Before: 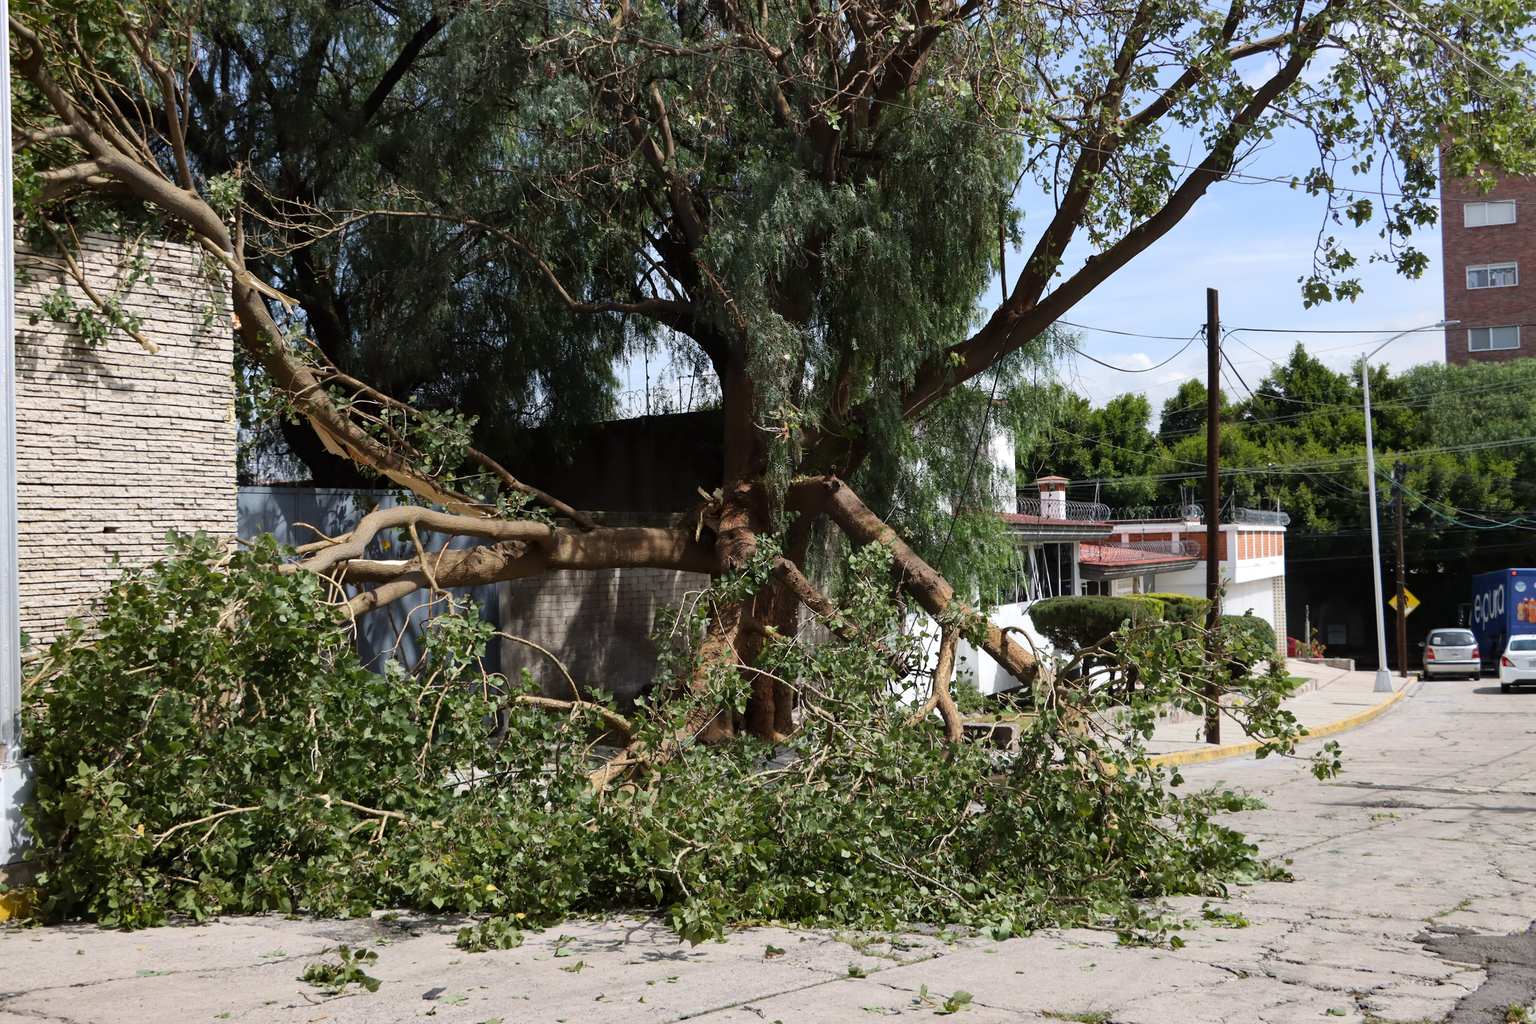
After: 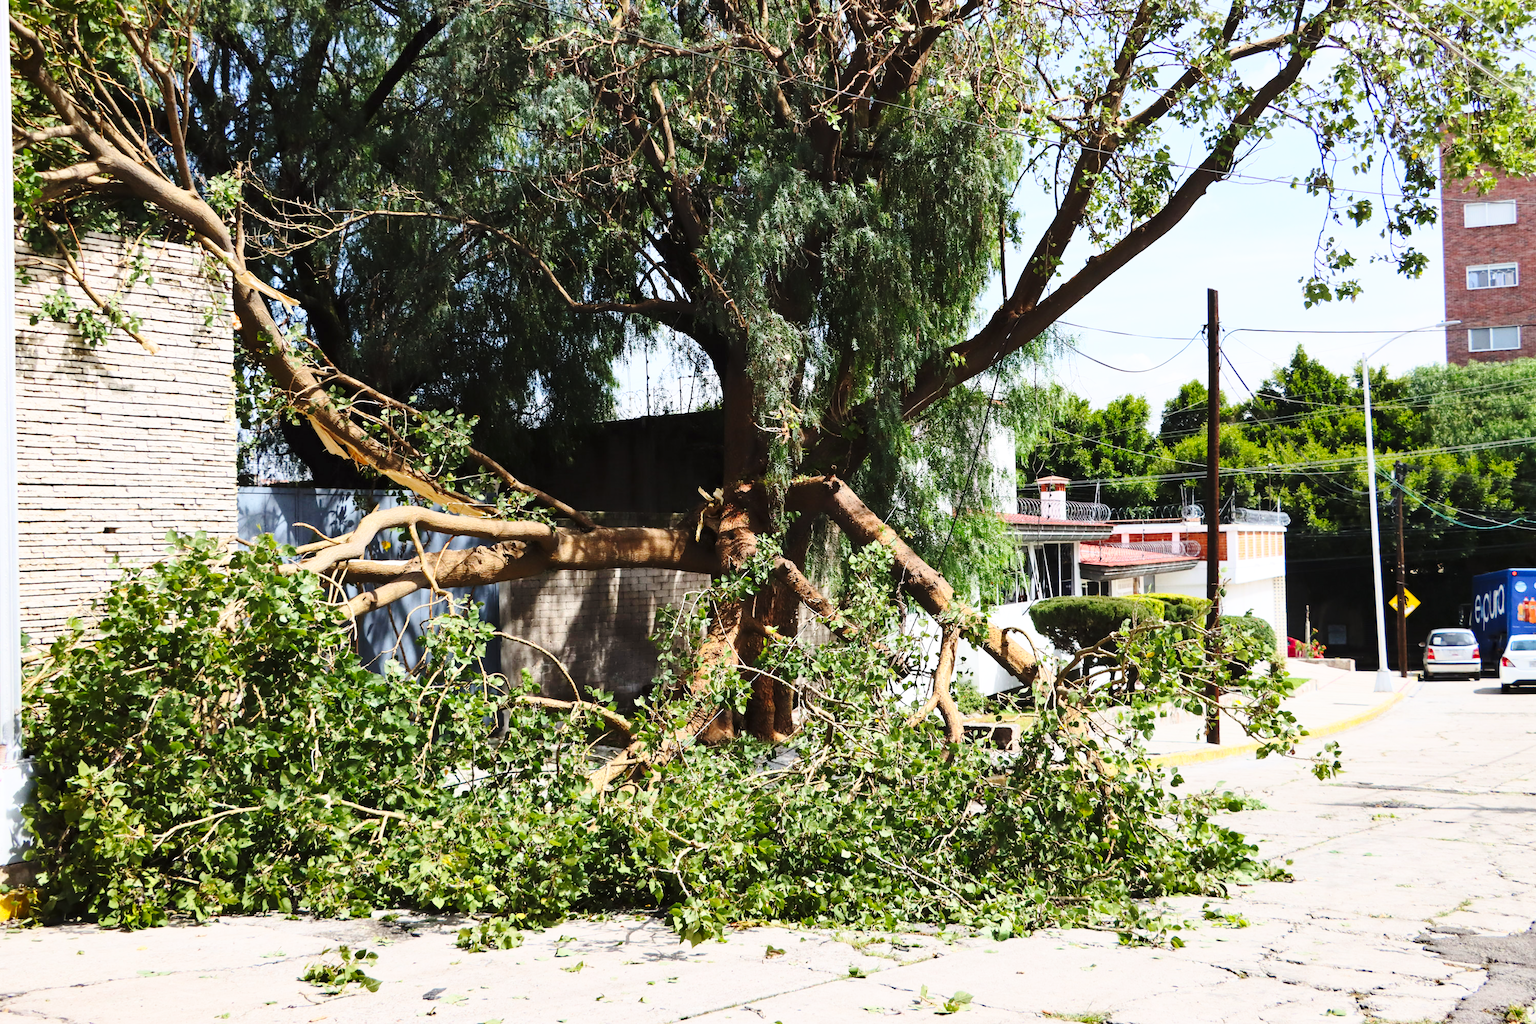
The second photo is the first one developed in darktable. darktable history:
contrast brightness saturation: contrast 0.204, brightness 0.17, saturation 0.224
base curve: curves: ch0 [(0, 0) (0.028, 0.03) (0.121, 0.232) (0.46, 0.748) (0.859, 0.968) (1, 1)], preserve colors none
